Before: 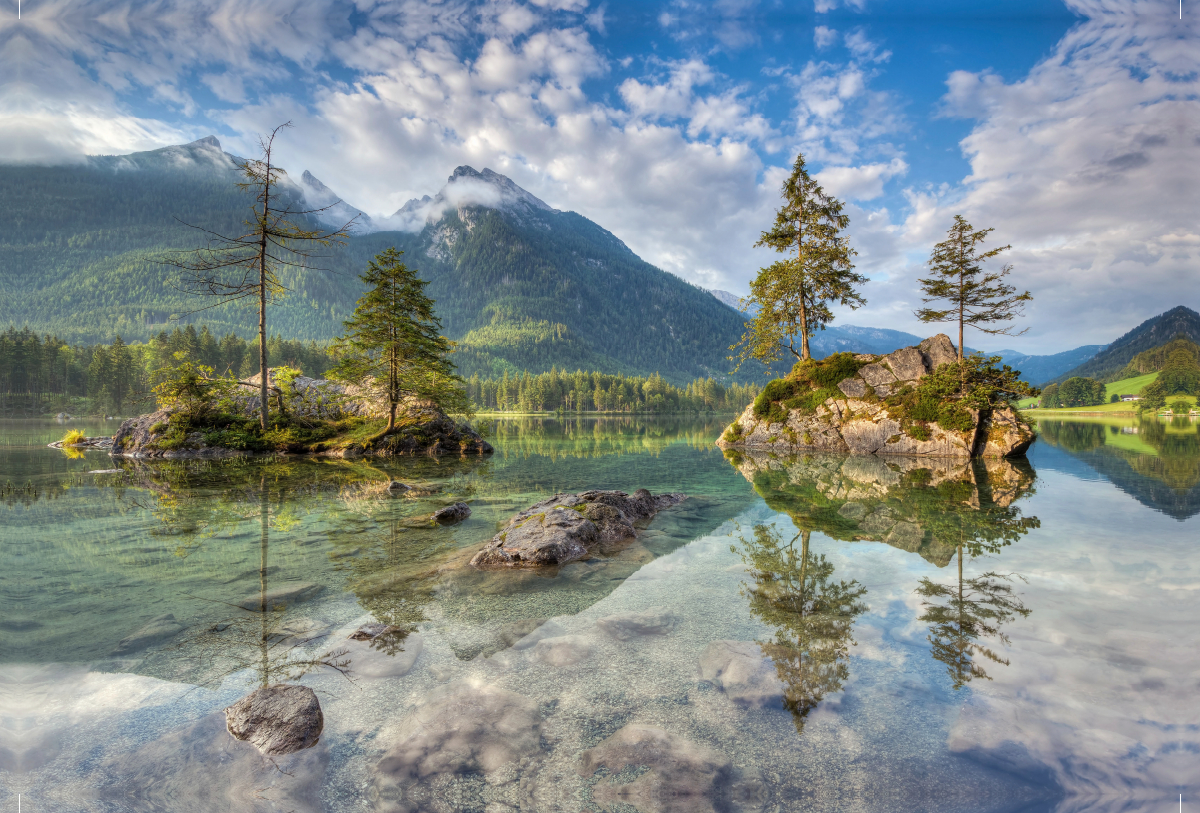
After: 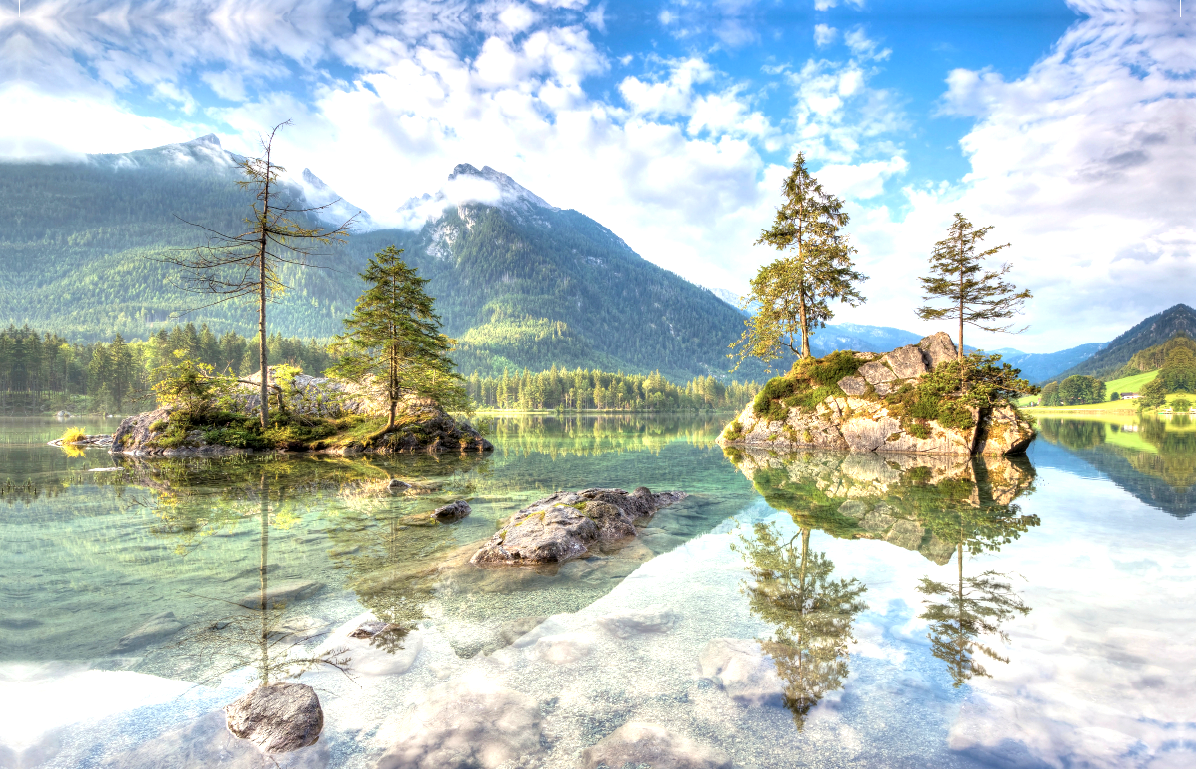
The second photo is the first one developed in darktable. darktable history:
crop: top 0.326%, right 0.259%, bottom 5.031%
color balance rgb: global offset › luminance -0.507%, perceptual saturation grading › global saturation -12.258%, global vibrance 15.17%
exposure: black level correction 0, exposure 1.104 EV, compensate highlight preservation false
